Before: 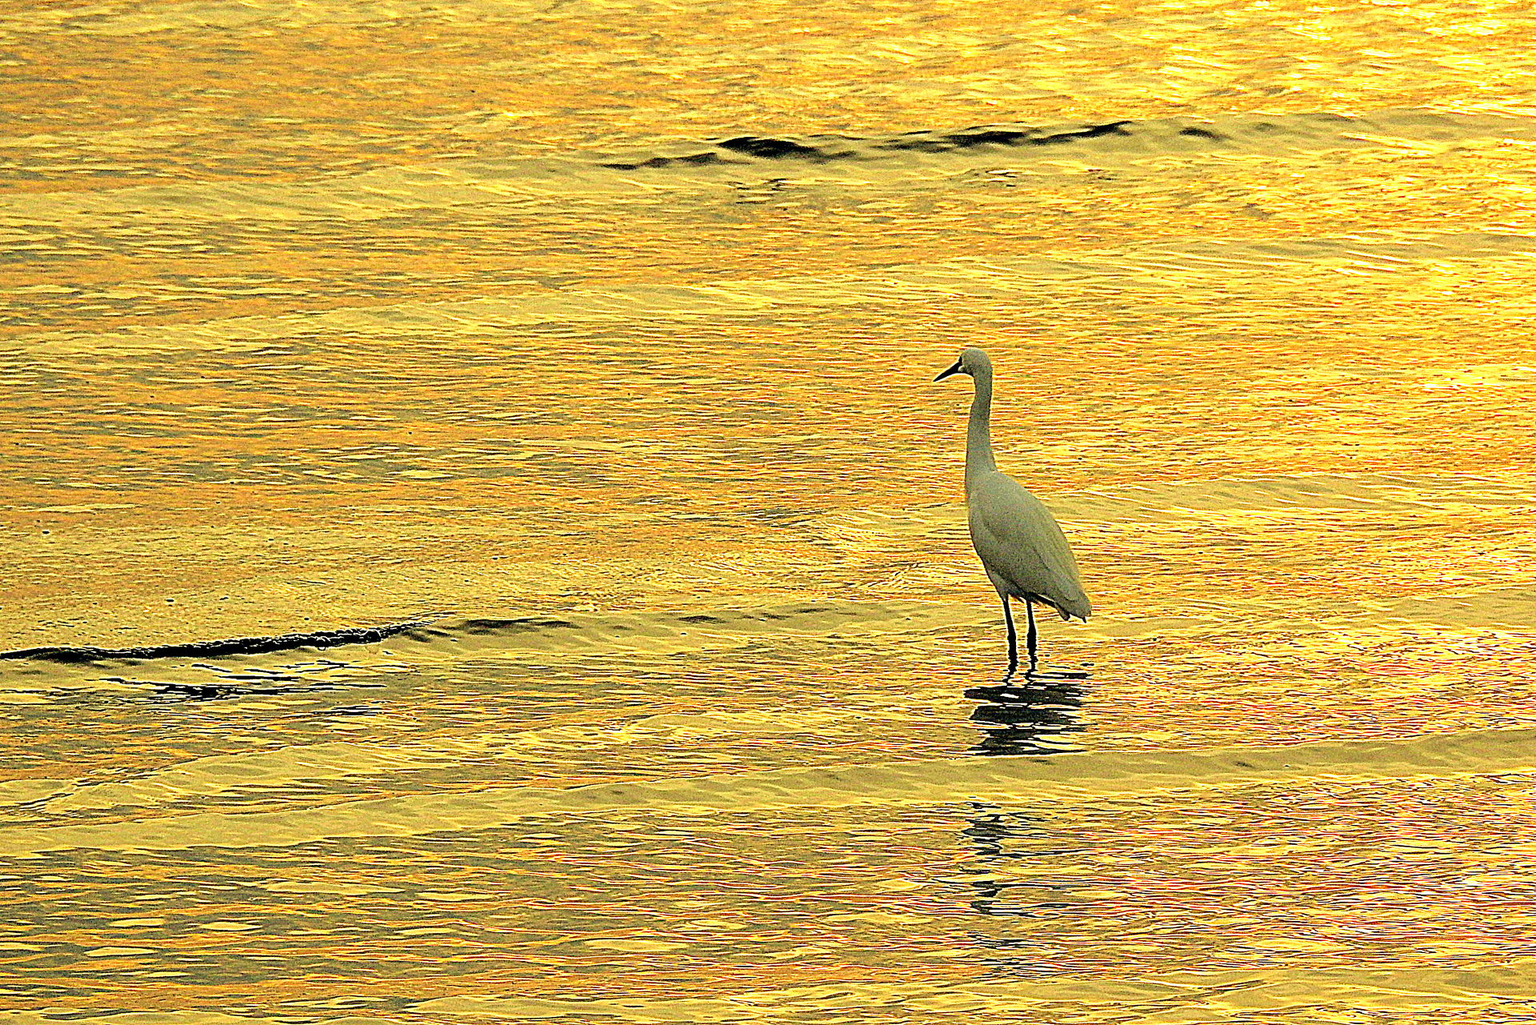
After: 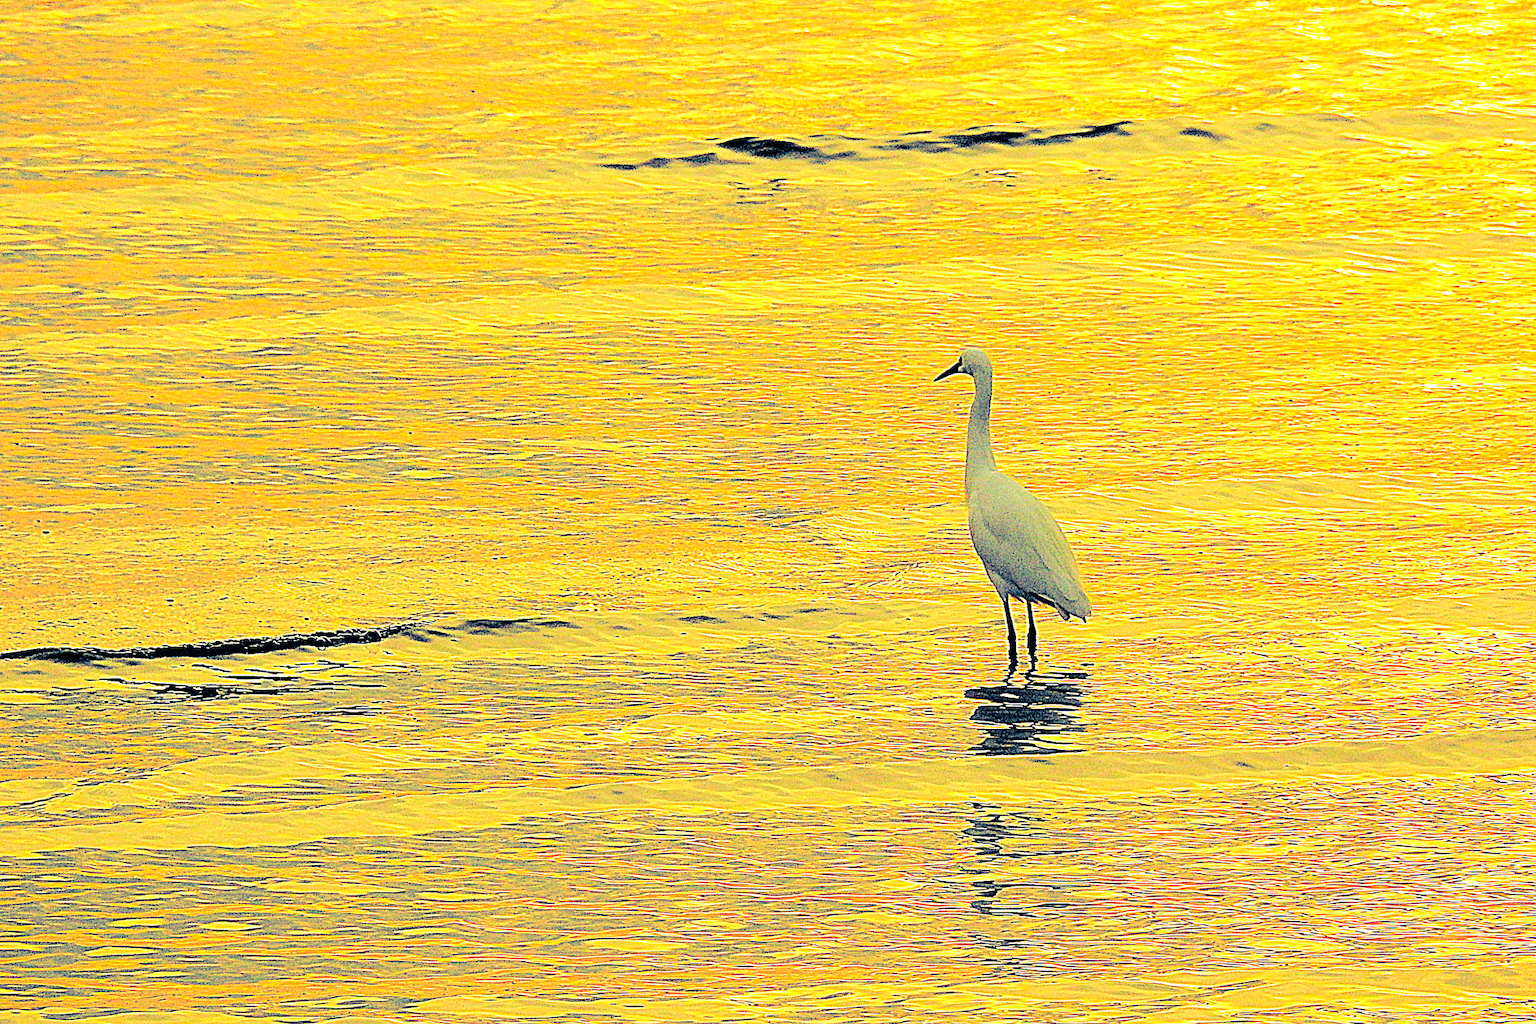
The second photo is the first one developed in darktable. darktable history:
split-toning: shadows › hue 226.8°, shadows › saturation 0.84
global tonemap: drago (0.7, 100)
exposure: black level correction 0.001, exposure 1.05 EV, compensate exposure bias true, compensate highlight preservation false
